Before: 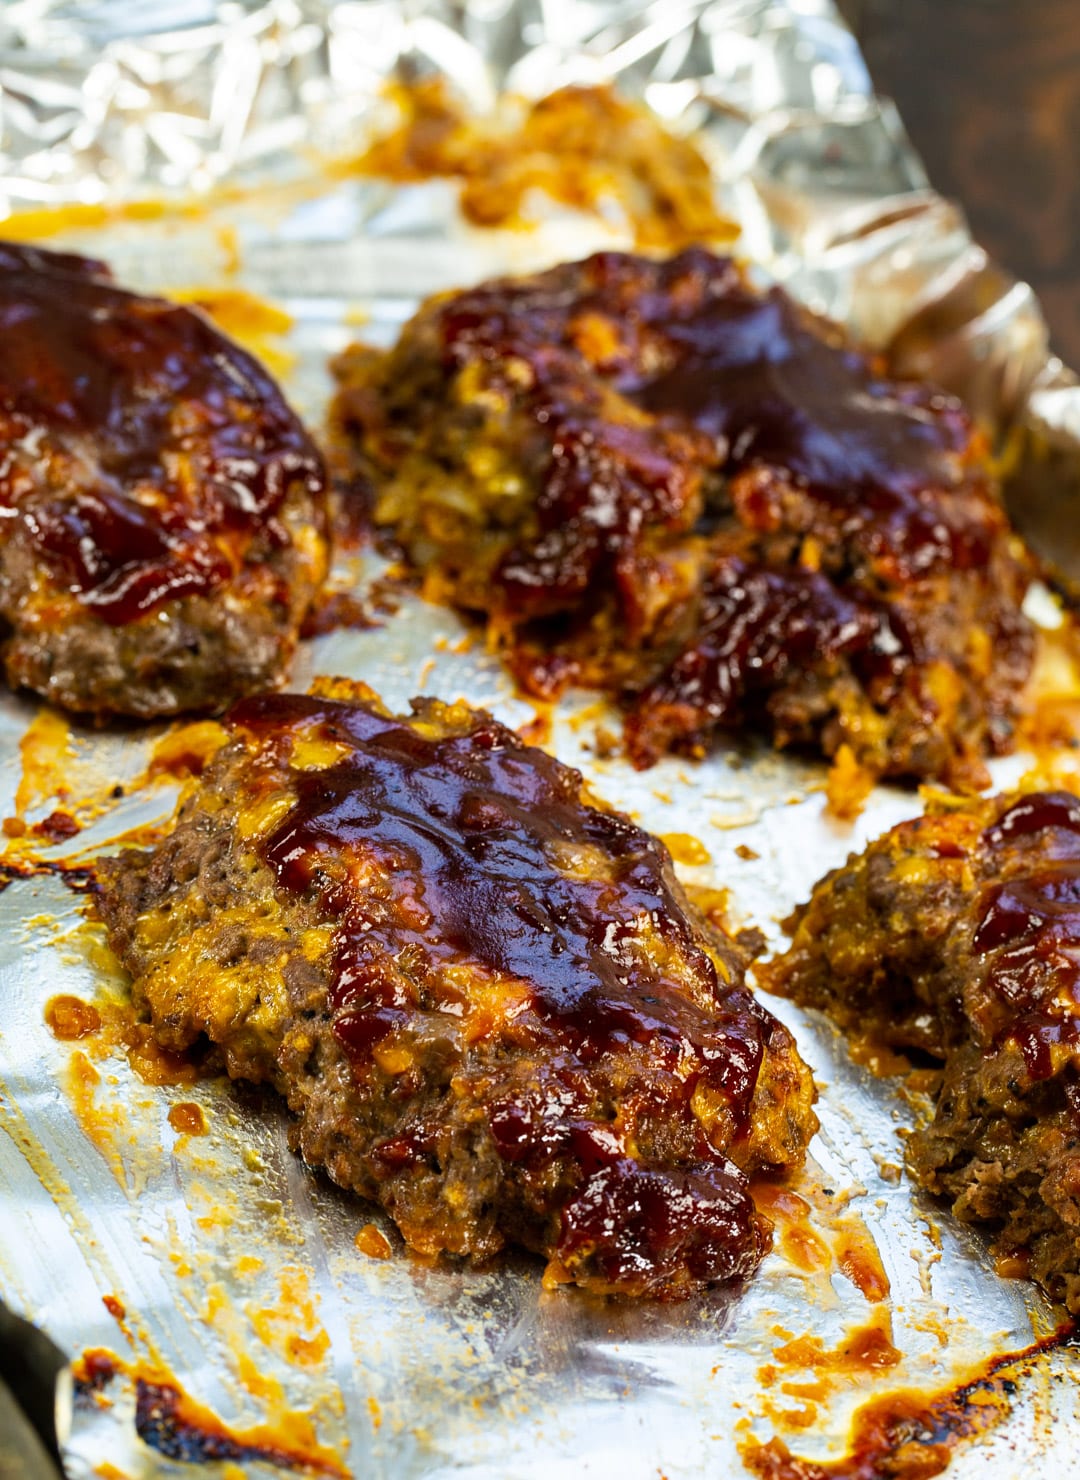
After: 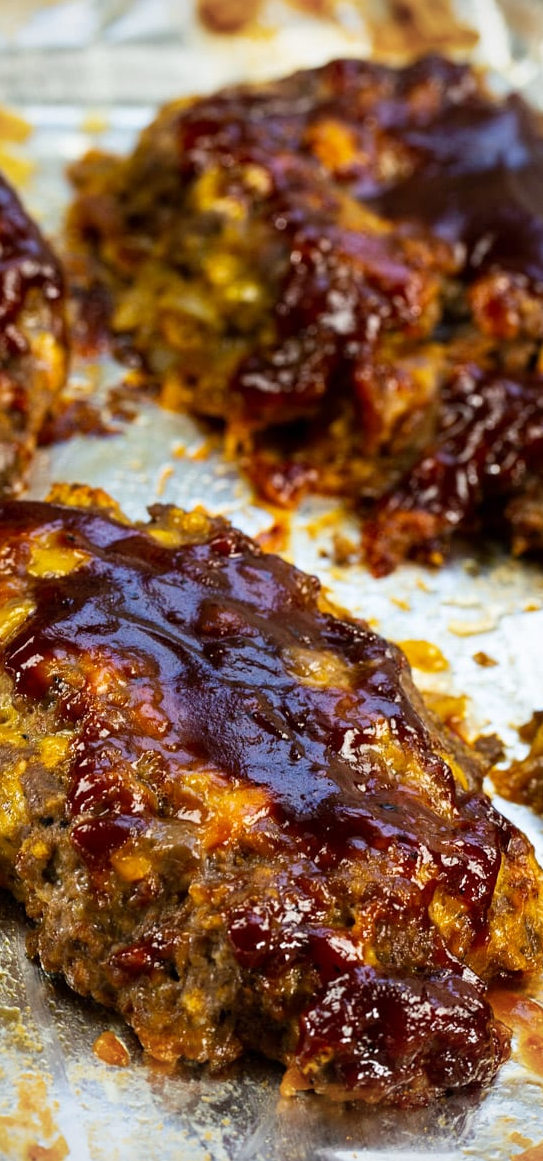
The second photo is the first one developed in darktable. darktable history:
crop and rotate: angle 0.017°, left 24.249%, top 13.059%, right 25.42%, bottom 8.46%
vignetting: brightness -0.296, unbound false
